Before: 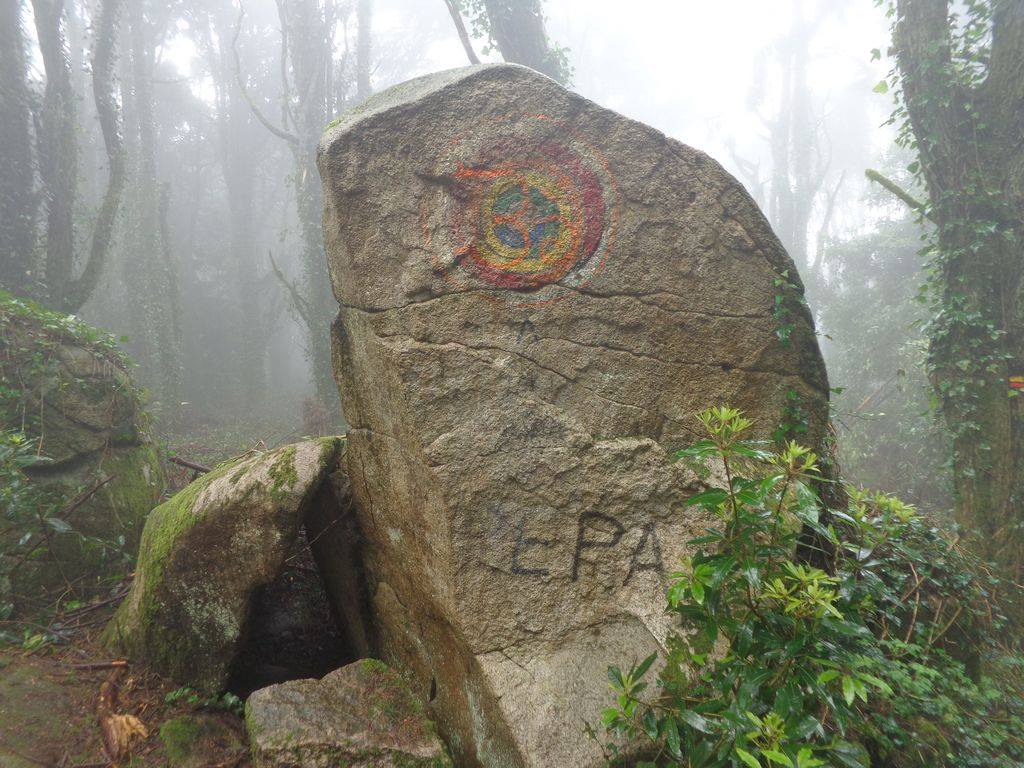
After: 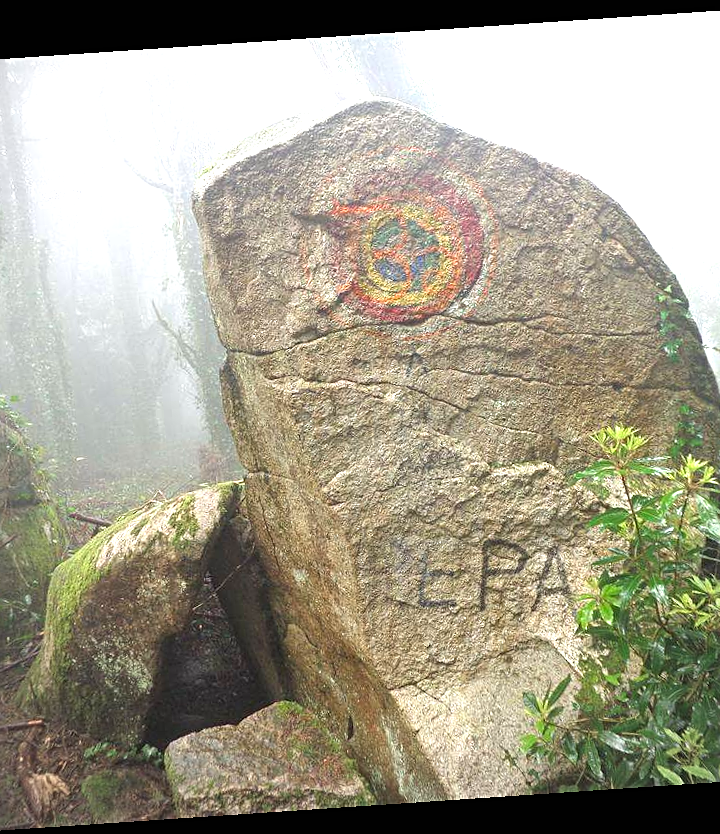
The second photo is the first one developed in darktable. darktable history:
crop and rotate: left 12.648%, right 20.685%
exposure: black level correction 0, exposure 1.1 EV, compensate highlight preservation false
sharpen: on, module defaults
vignetting: unbound false
rotate and perspective: rotation -4.2°, shear 0.006, automatic cropping off
